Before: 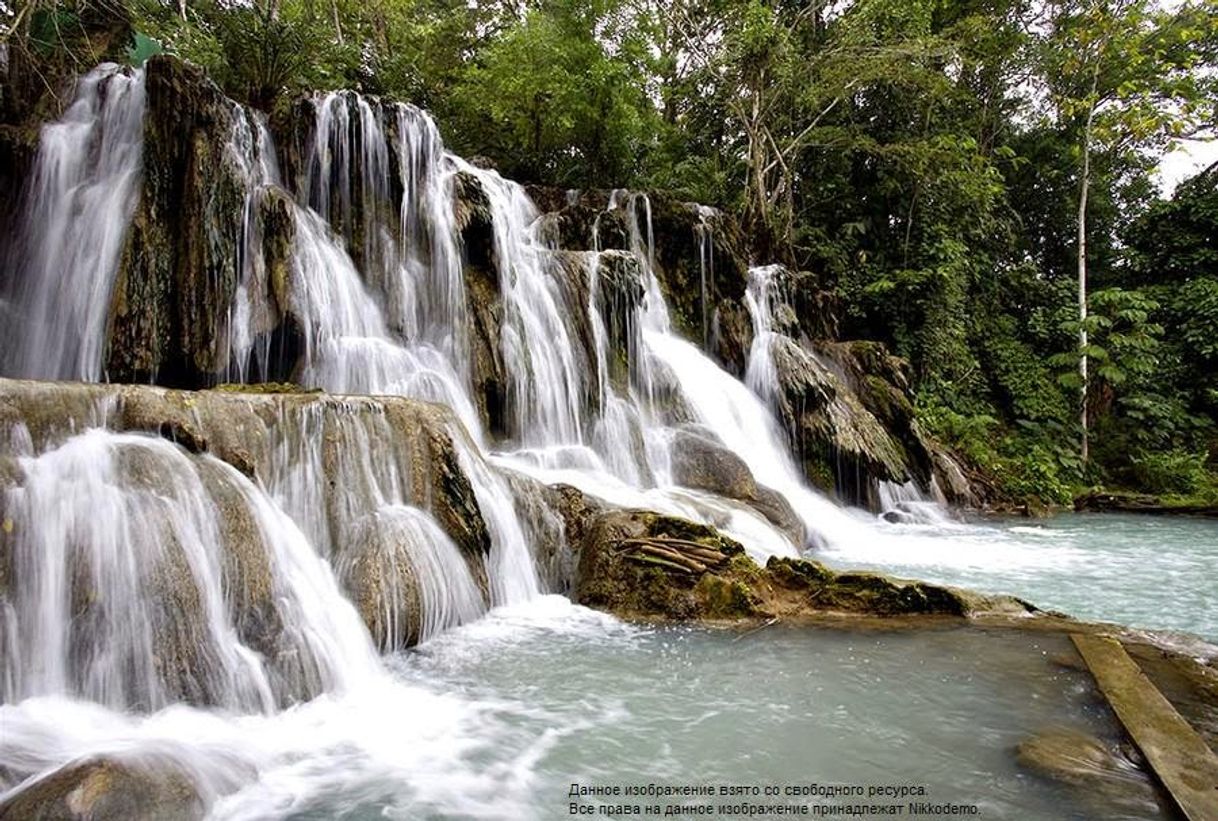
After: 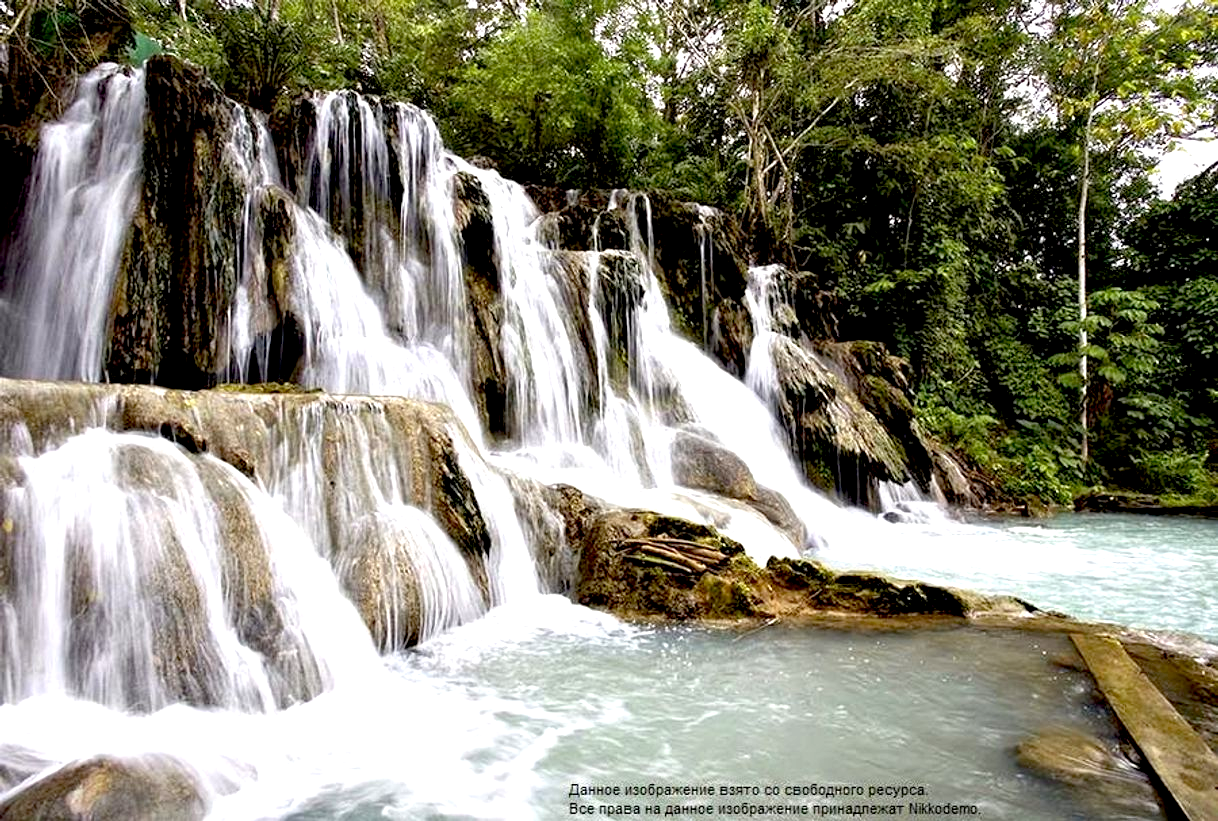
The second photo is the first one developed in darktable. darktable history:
exposure: black level correction 0.012, exposure 0.699 EV, compensate highlight preservation false
